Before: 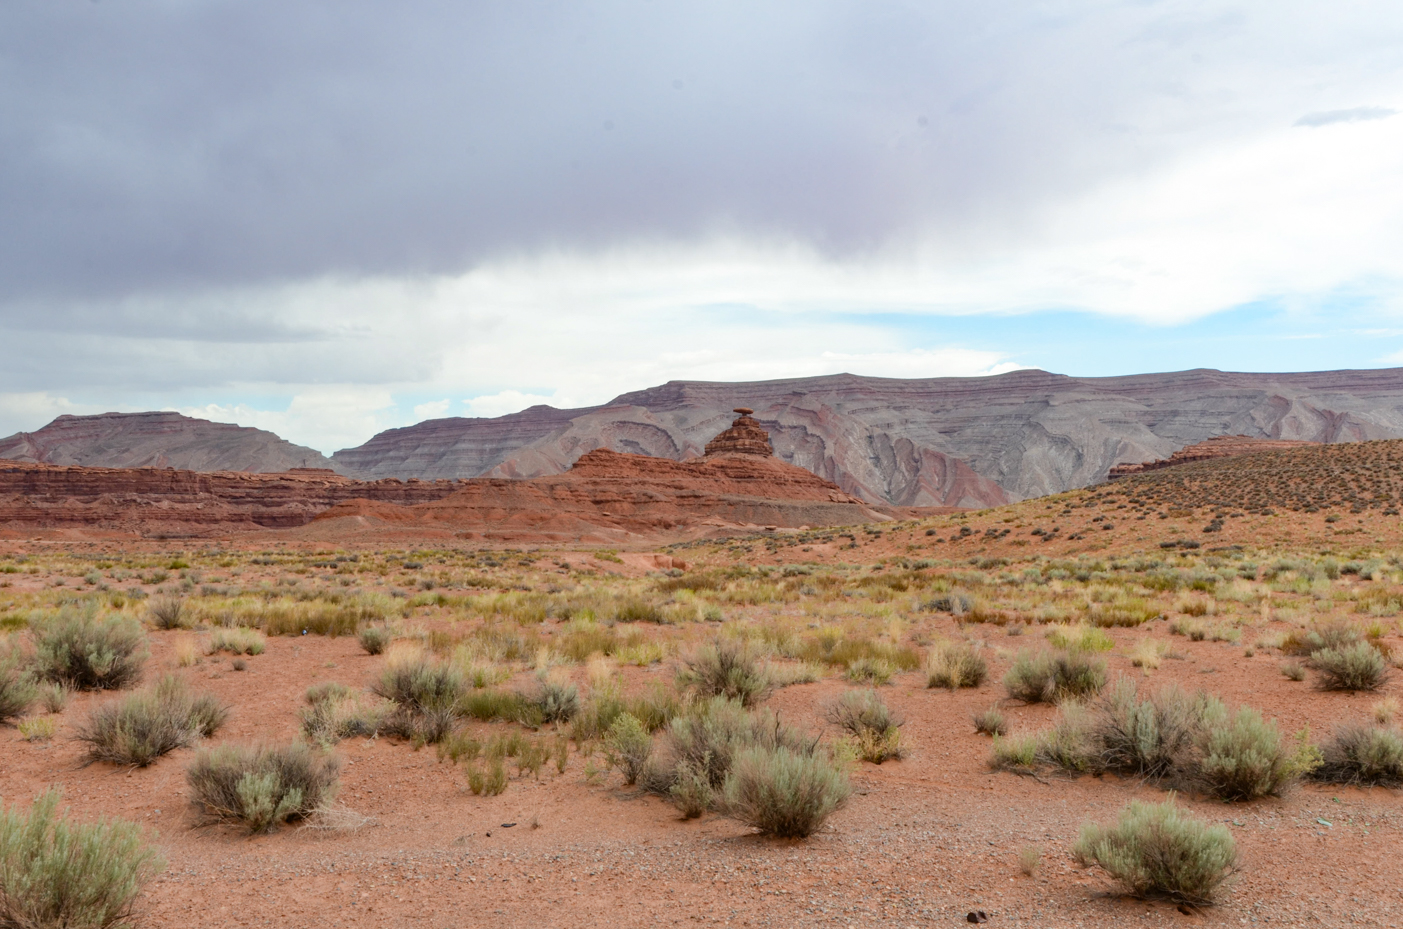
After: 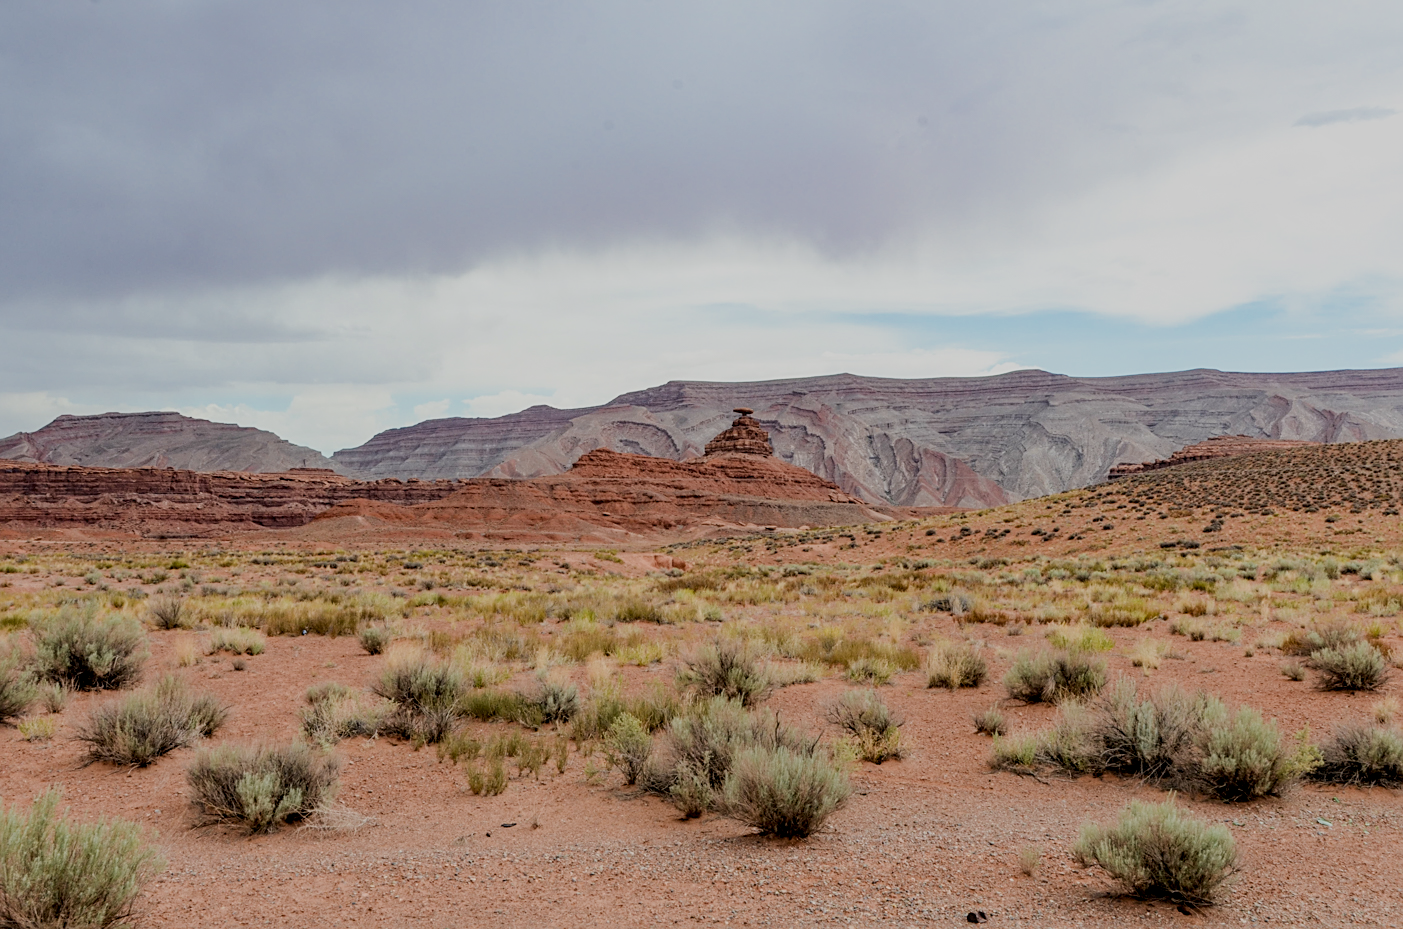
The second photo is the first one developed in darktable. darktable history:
sharpen: on, module defaults
local contrast: on, module defaults
filmic rgb: middle gray luminance 29.99%, black relative exposure -9.03 EV, white relative exposure 7.01 EV, target black luminance 0%, hardness 2.91, latitude 1.21%, contrast 0.962, highlights saturation mix 6.34%, shadows ↔ highlights balance 11.85%
